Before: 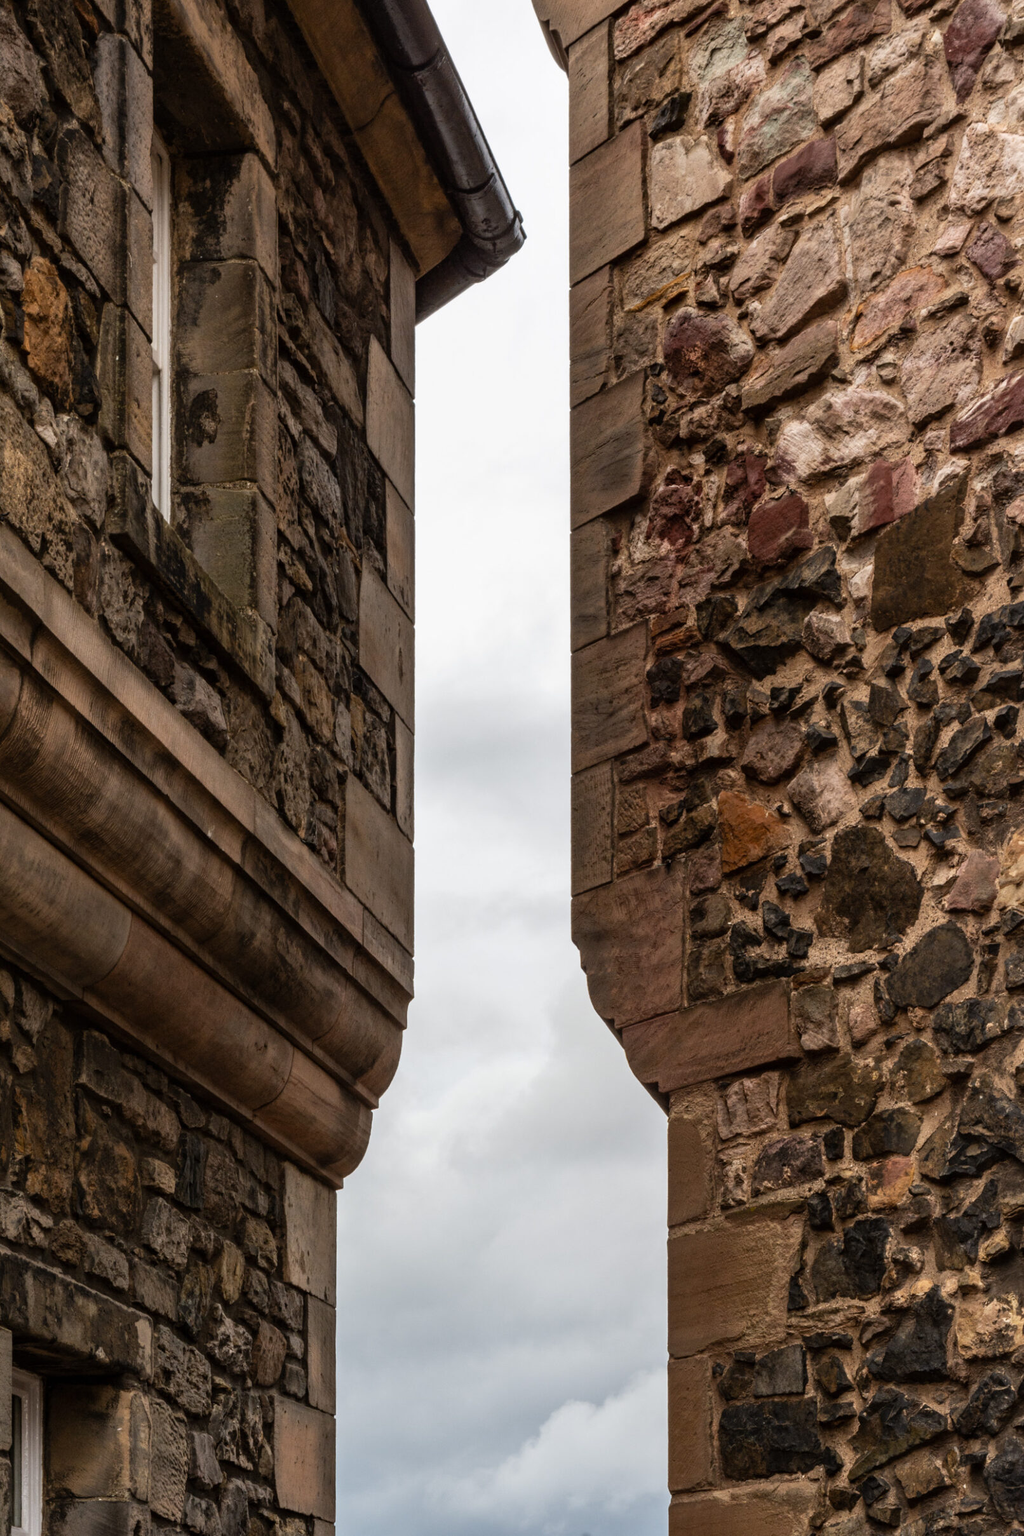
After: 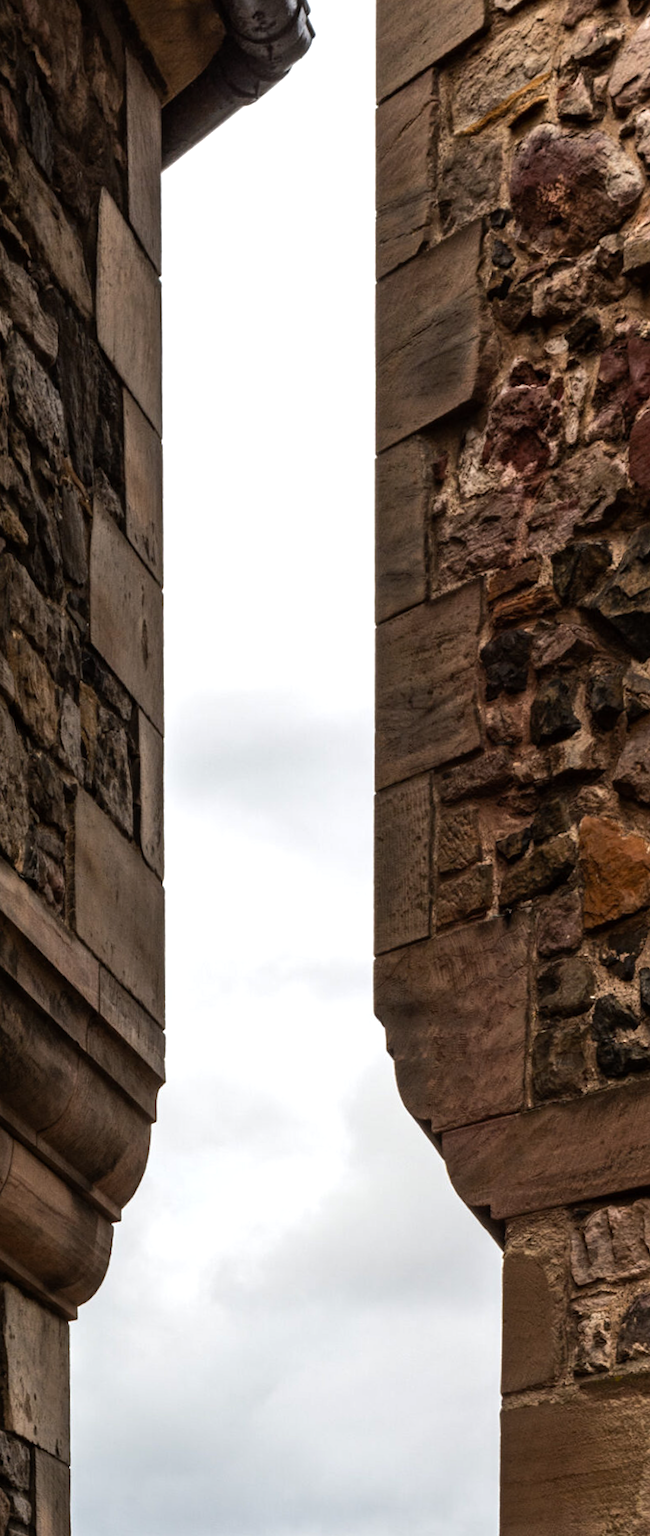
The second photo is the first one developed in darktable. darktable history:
tone equalizer: -8 EV -0.417 EV, -7 EV -0.389 EV, -6 EV -0.333 EV, -5 EV -0.222 EV, -3 EV 0.222 EV, -2 EV 0.333 EV, -1 EV 0.389 EV, +0 EV 0.417 EV, edges refinement/feathering 500, mask exposure compensation -1.57 EV, preserve details no
crop and rotate: angle 0.02°, left 24.353%, top 13.219%, right 26.156%, bottom 8.224%
rotate and perspective: rotation 0.062°, lens shift (vertical) 0.115, lens shift (horizontal) -0.133, crop left 0.047, crop right 0.94, crop top 0.061, crop bottom 0.94
